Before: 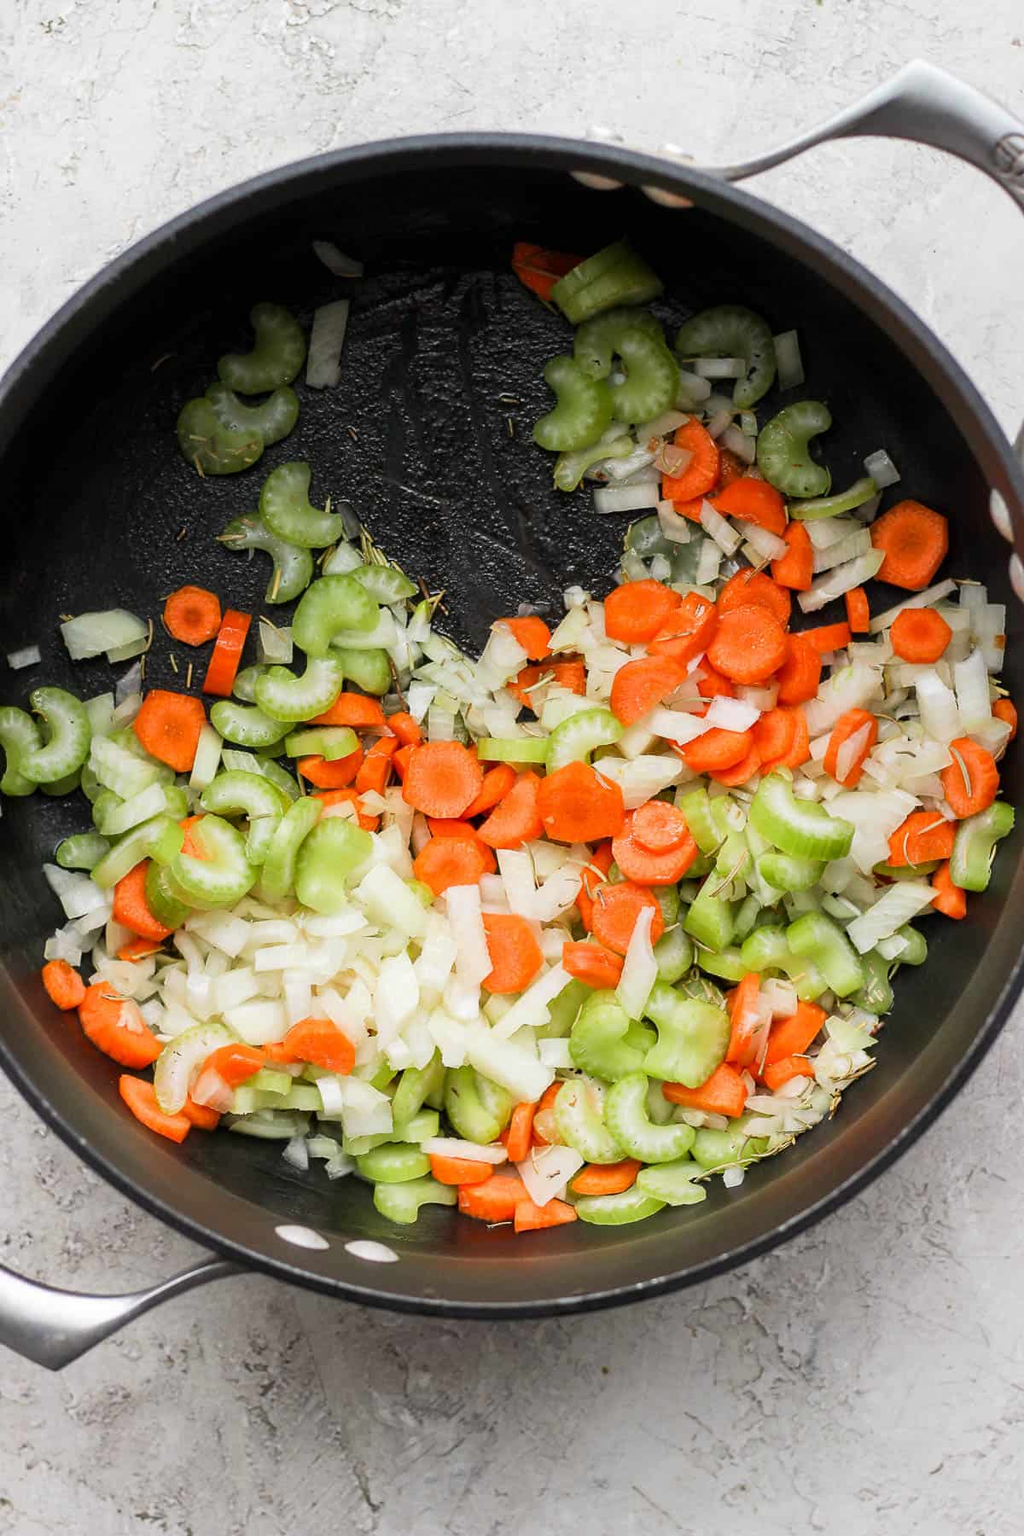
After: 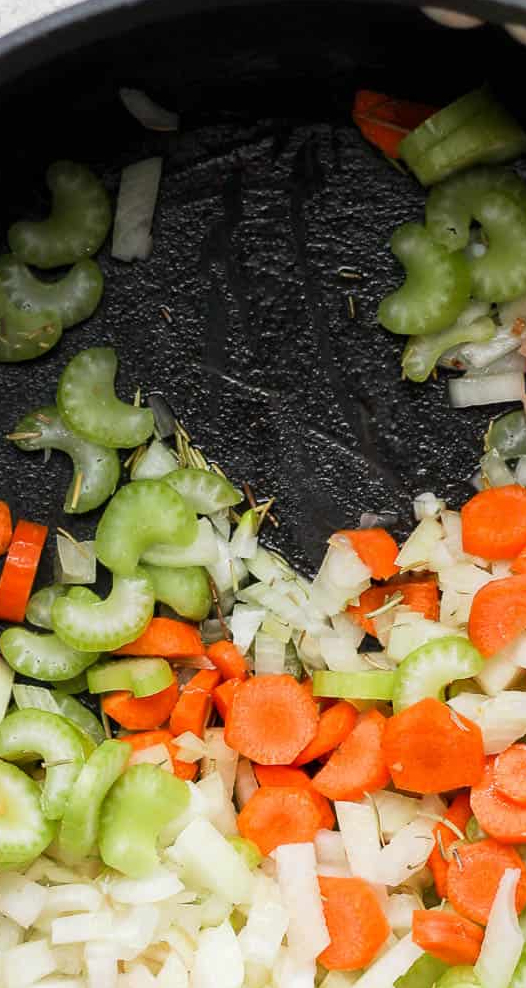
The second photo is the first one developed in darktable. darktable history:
crop: left 20.589%, top 10.821%, right 35.548%, bottom 34.278%
